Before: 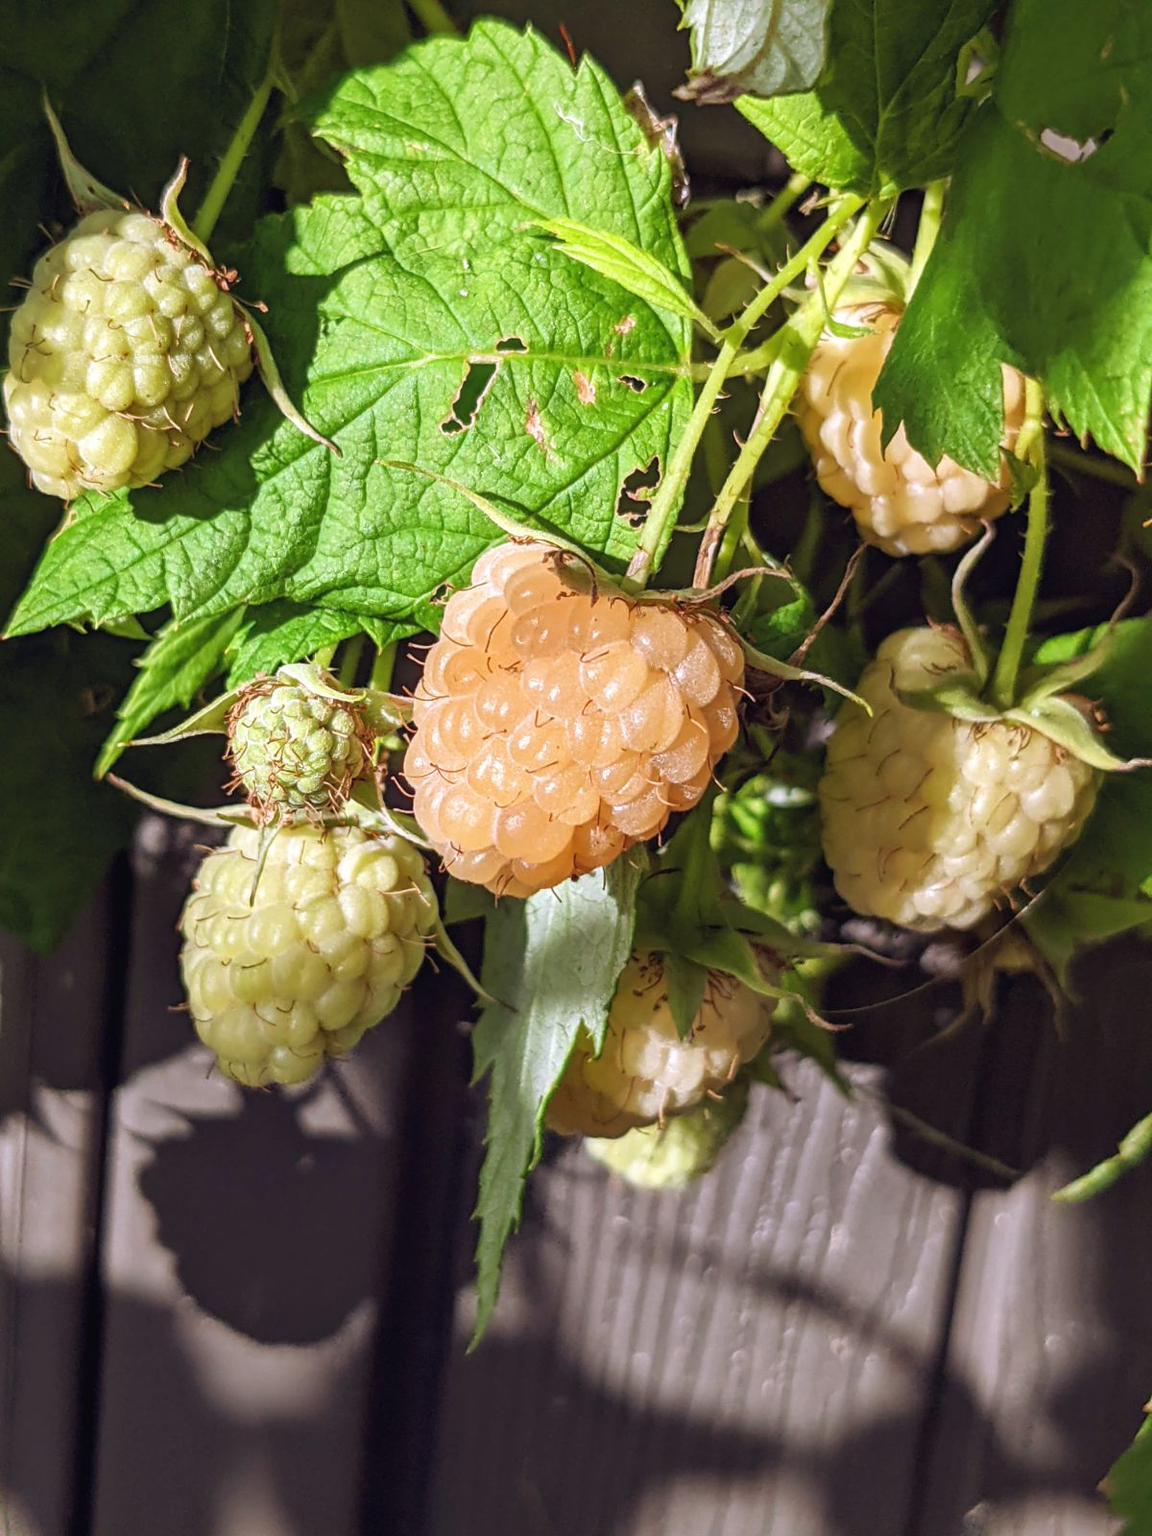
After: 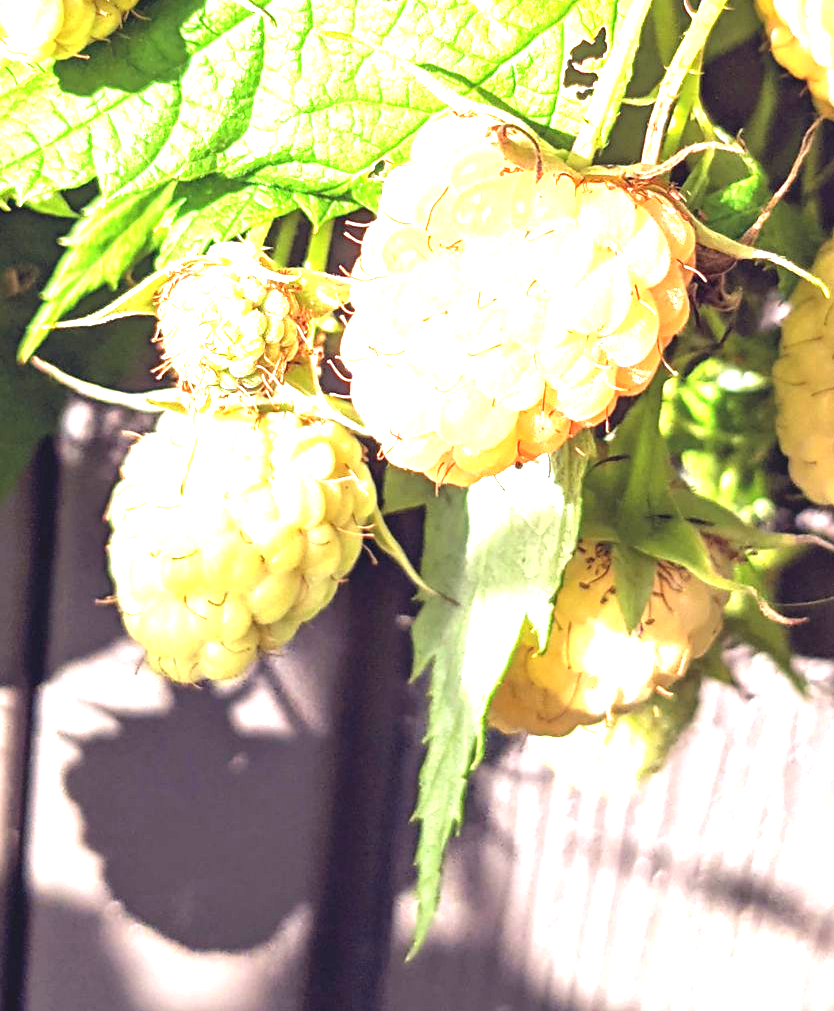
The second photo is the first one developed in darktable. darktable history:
crop: left 6.728%, top 28.092%, right 23.764%, bottom 8.685%
exposure: exposure 2.216 EV, compensate exposure bias true, compensate highlight preservation false
